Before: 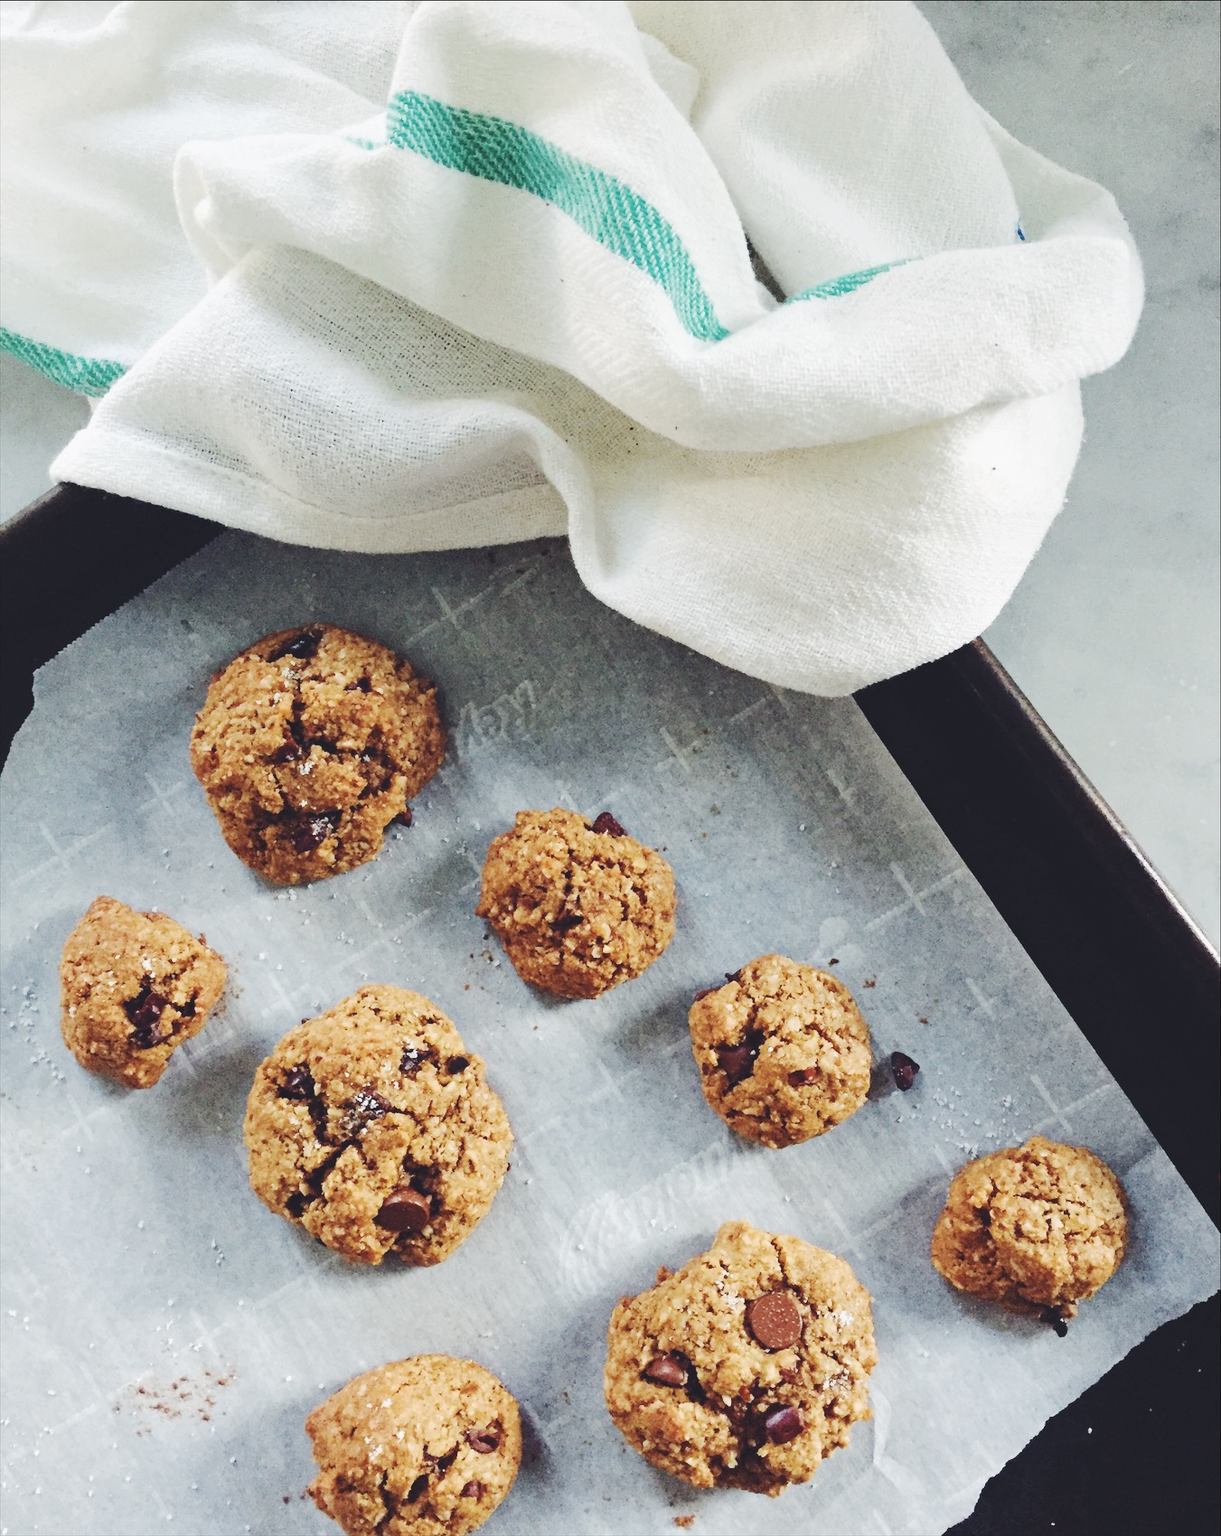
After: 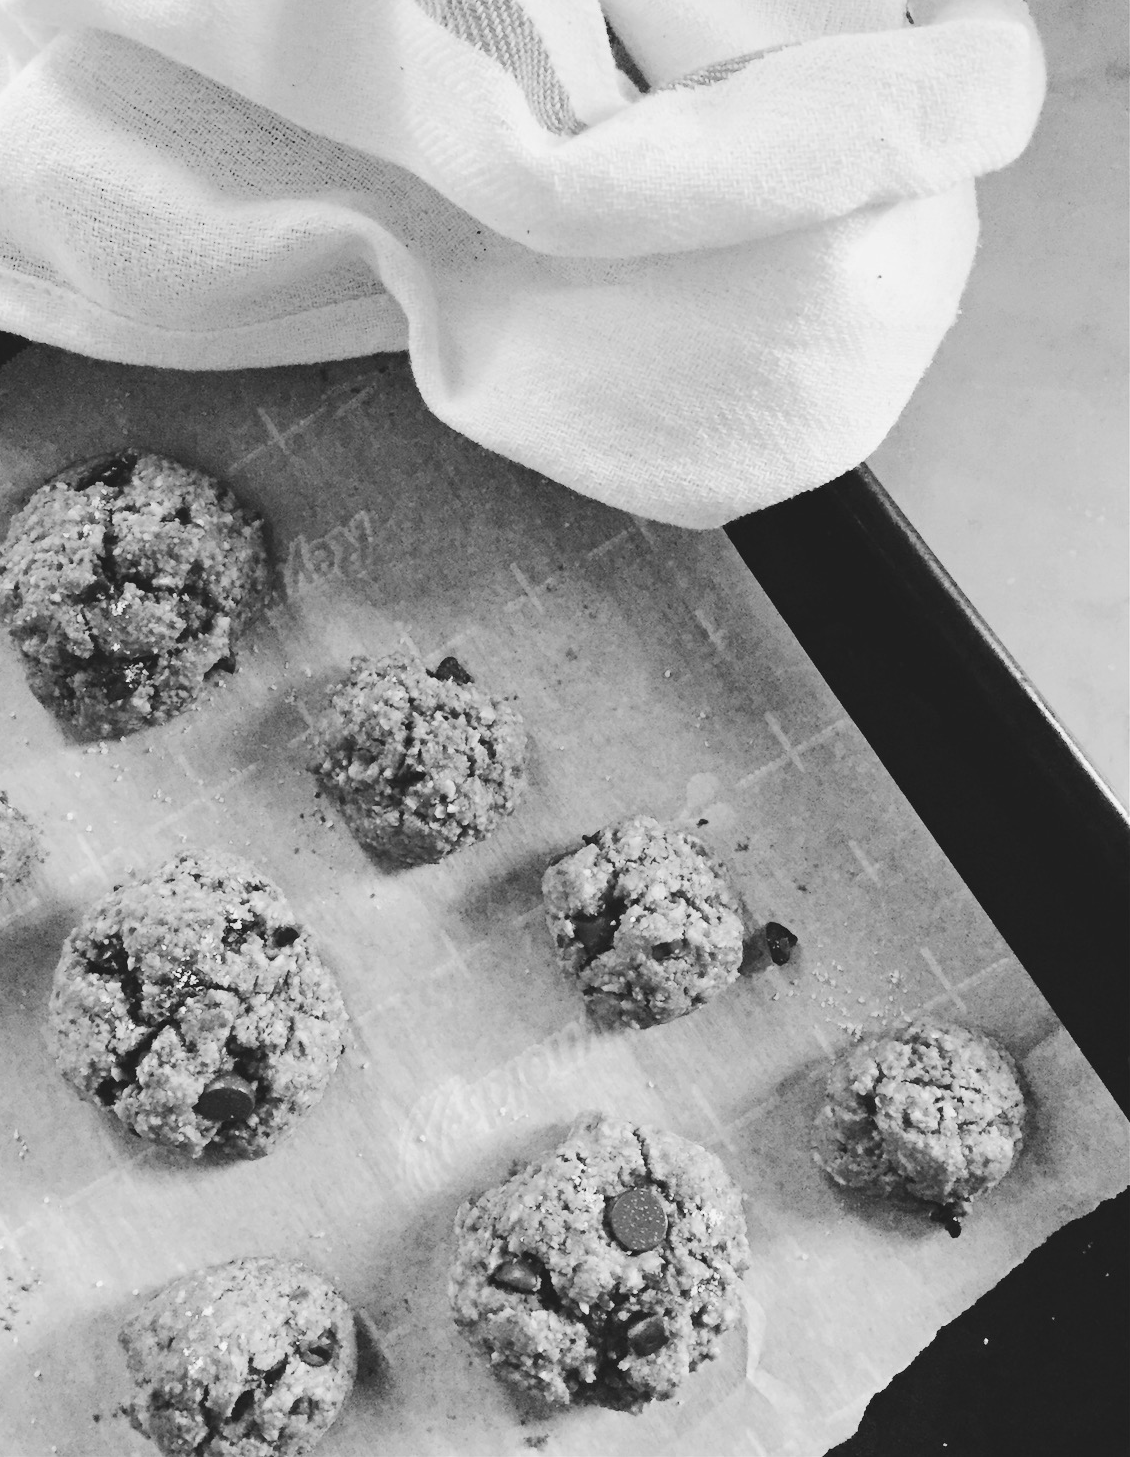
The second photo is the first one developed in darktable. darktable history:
monochrome: a 32, b 64, size 2.3
crop: left 16.315%, top 14.246%
